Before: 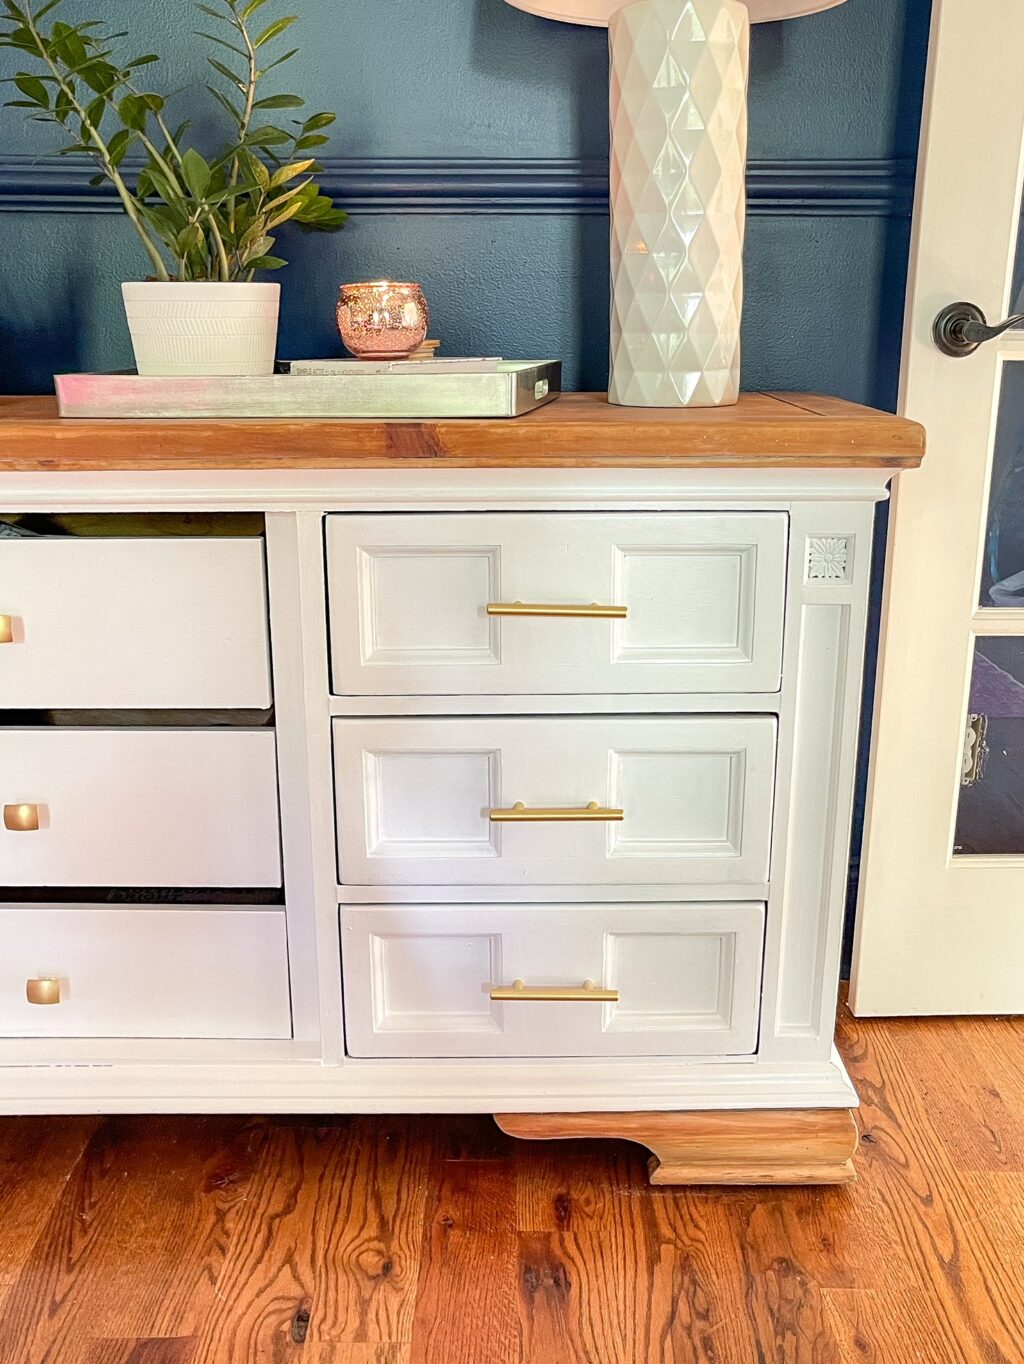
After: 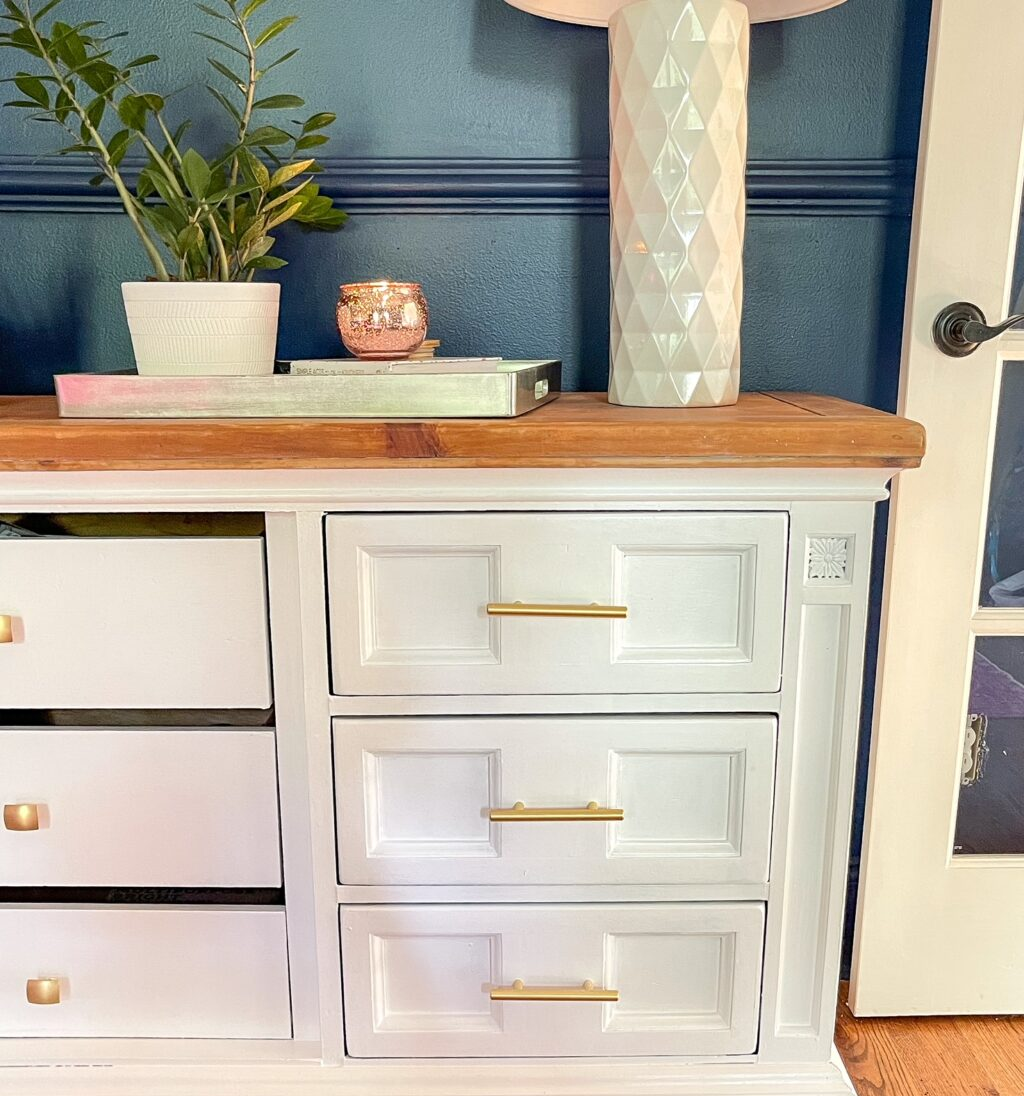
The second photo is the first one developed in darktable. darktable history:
crop: bottom 19.644%
color balance: mode lift, gamma, gain (sRGB)
